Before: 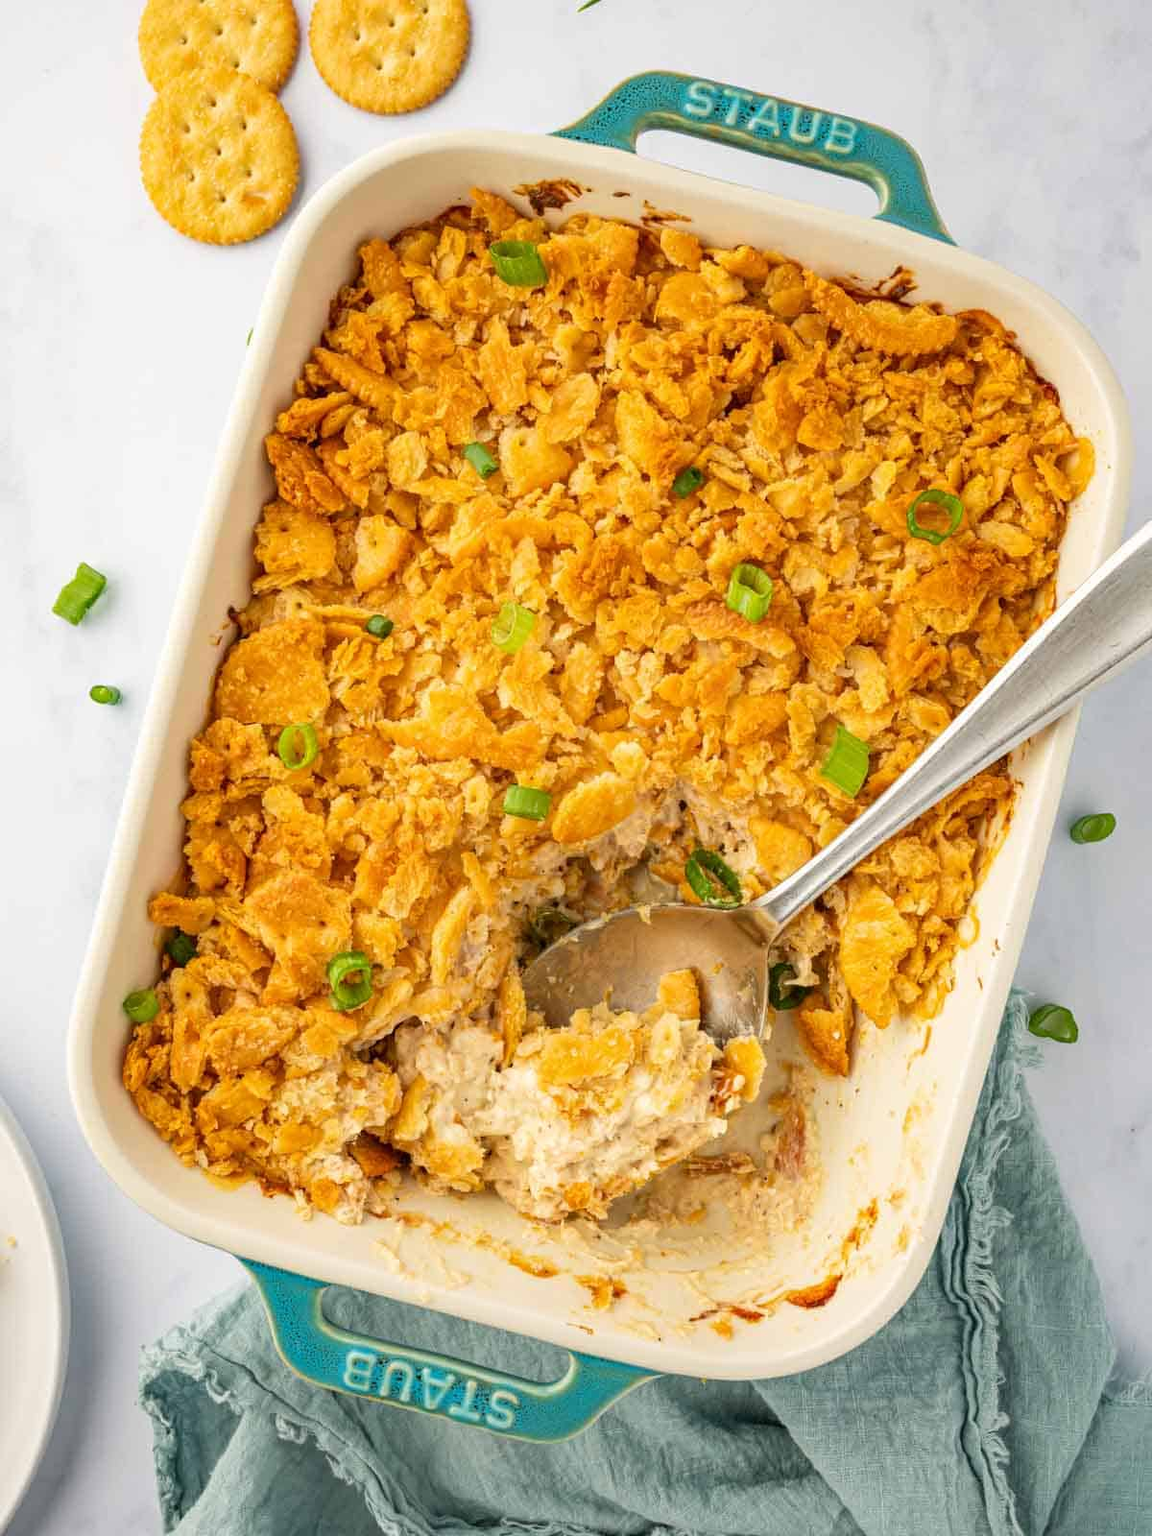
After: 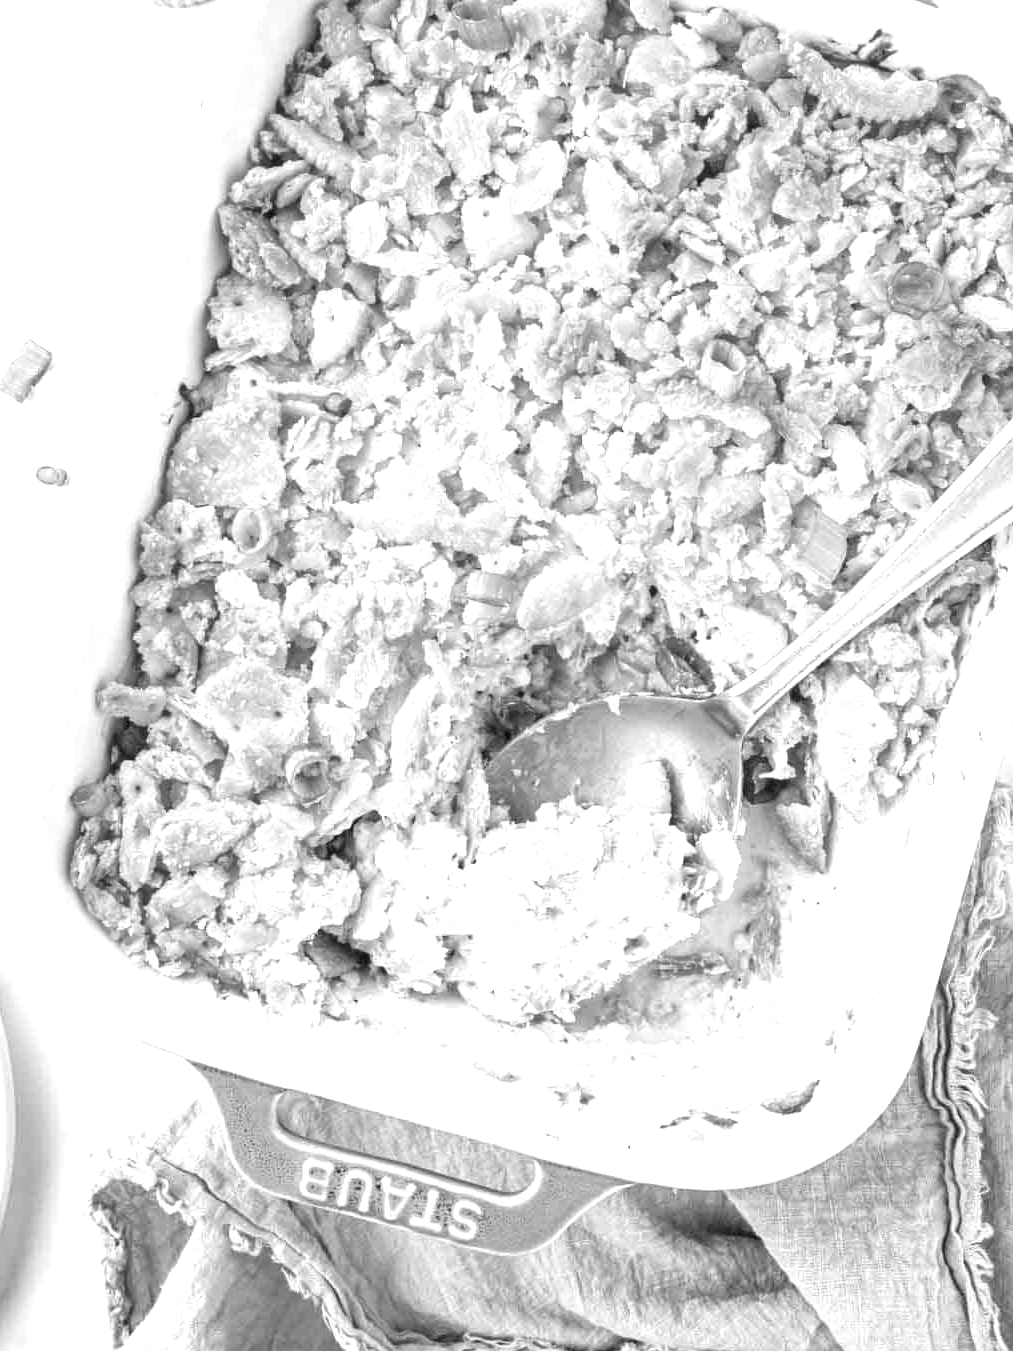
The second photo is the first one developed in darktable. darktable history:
exposure: black level correction 0, exposure 1 EV, compensate highlight preservation false
levels: levels [0, 0.476, 0.951]
monochrome: a -3.63, b -0.465
crop and rotate: left 4.842%, top 15.51%, right 10.668%
